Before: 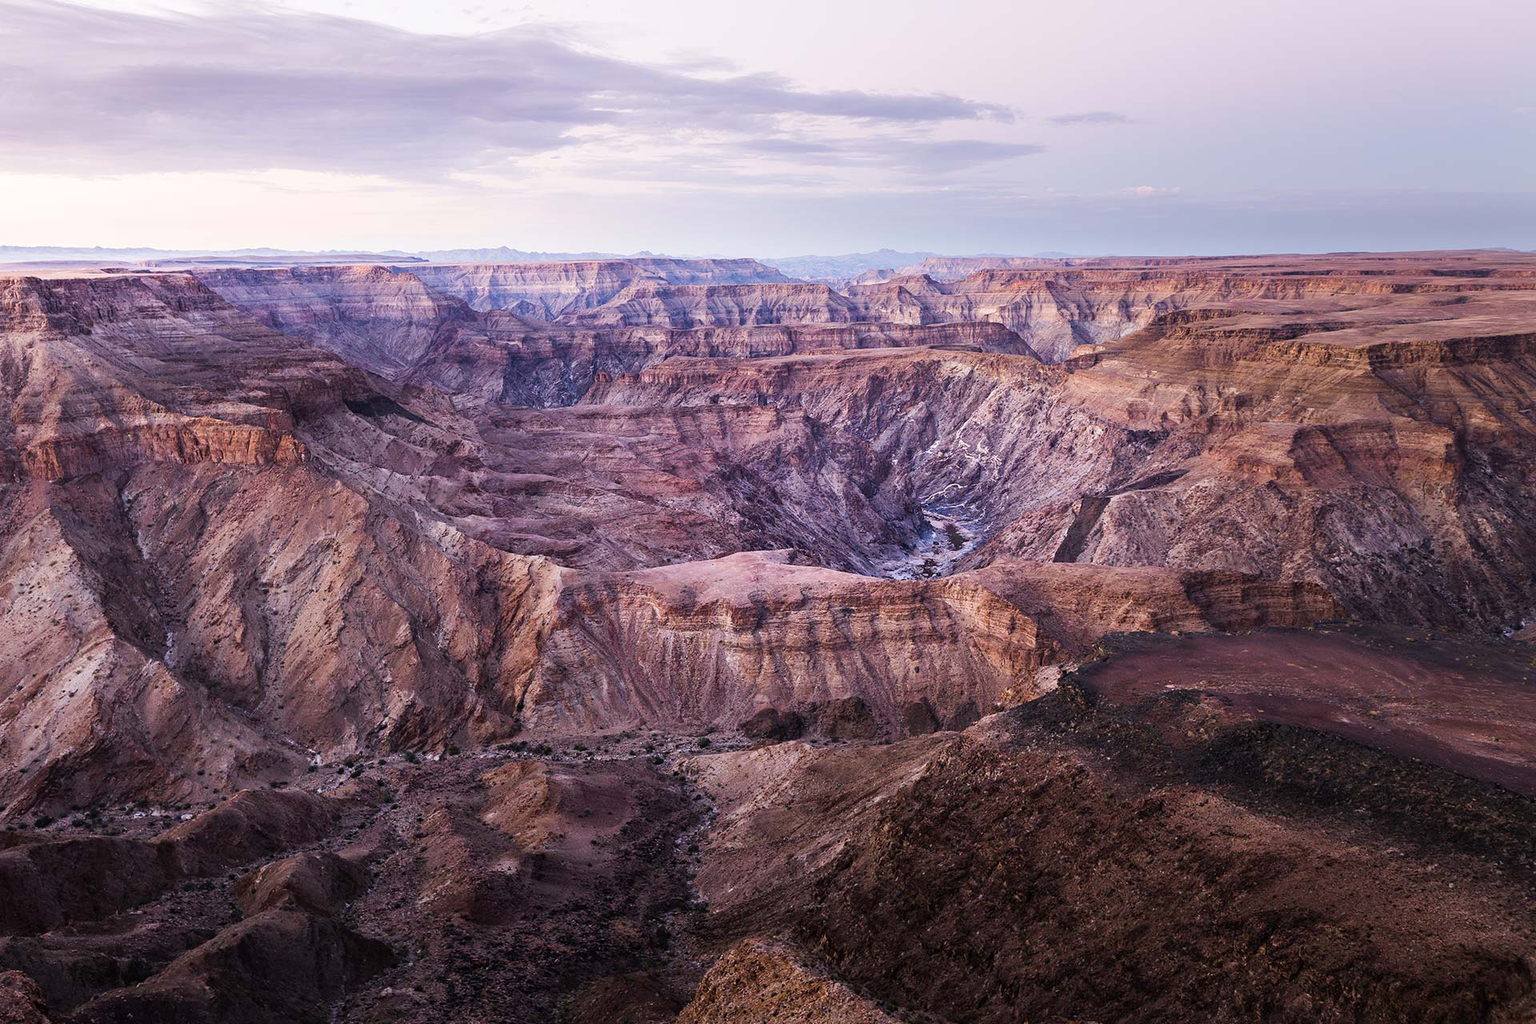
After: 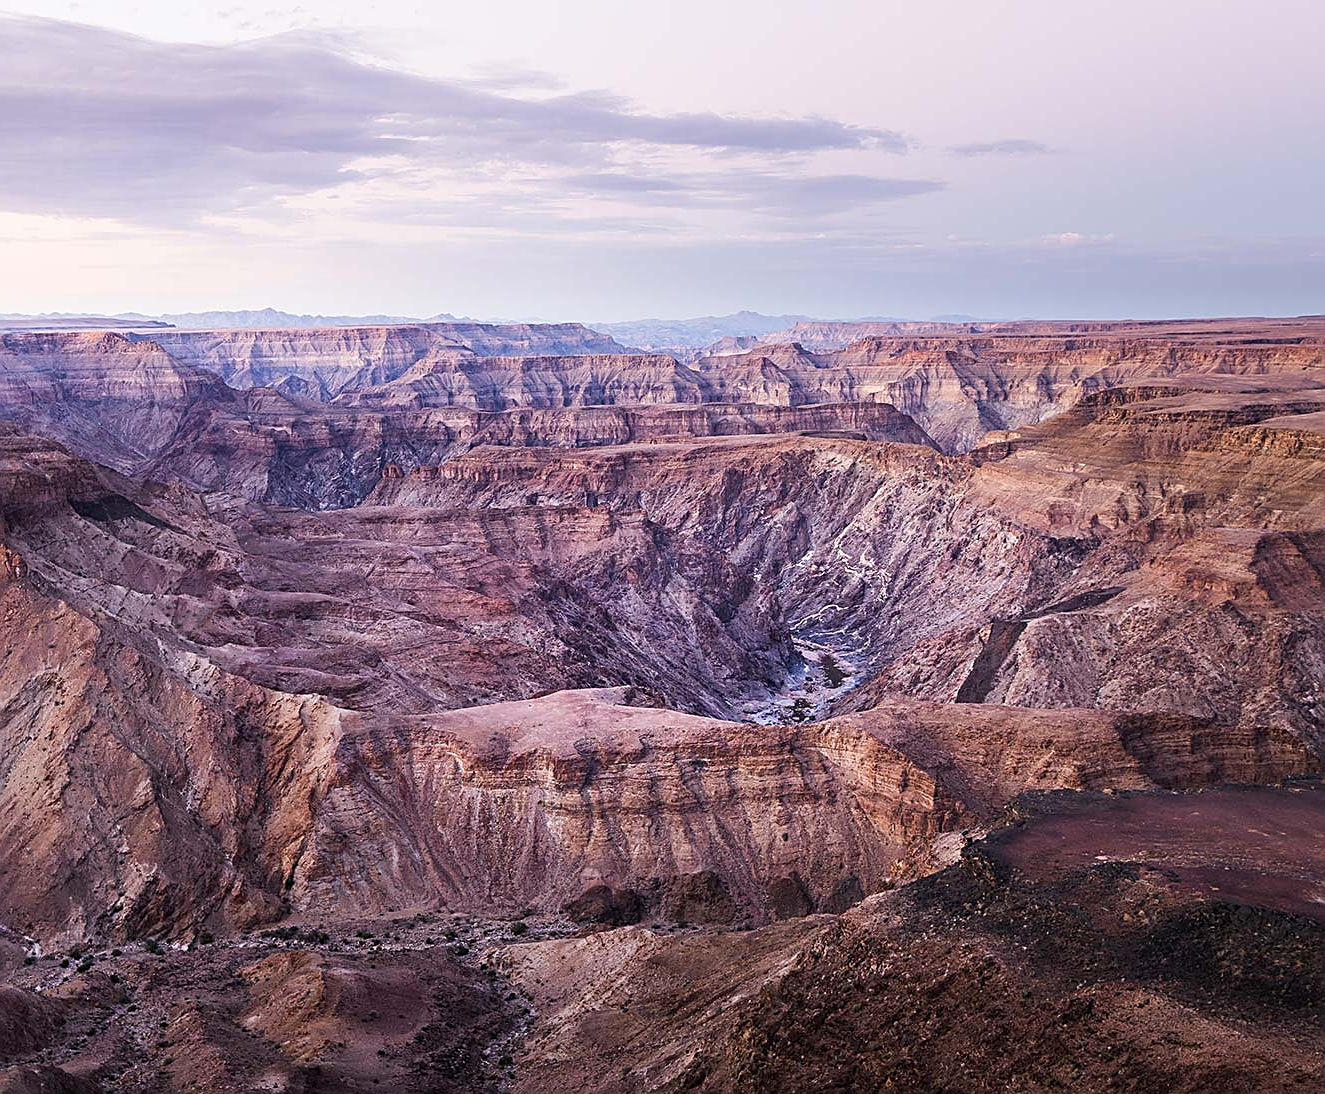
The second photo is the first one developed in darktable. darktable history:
crop: left 18.812%, right 12.155%, bottom 14.456%
sharpen: amount 0.572
